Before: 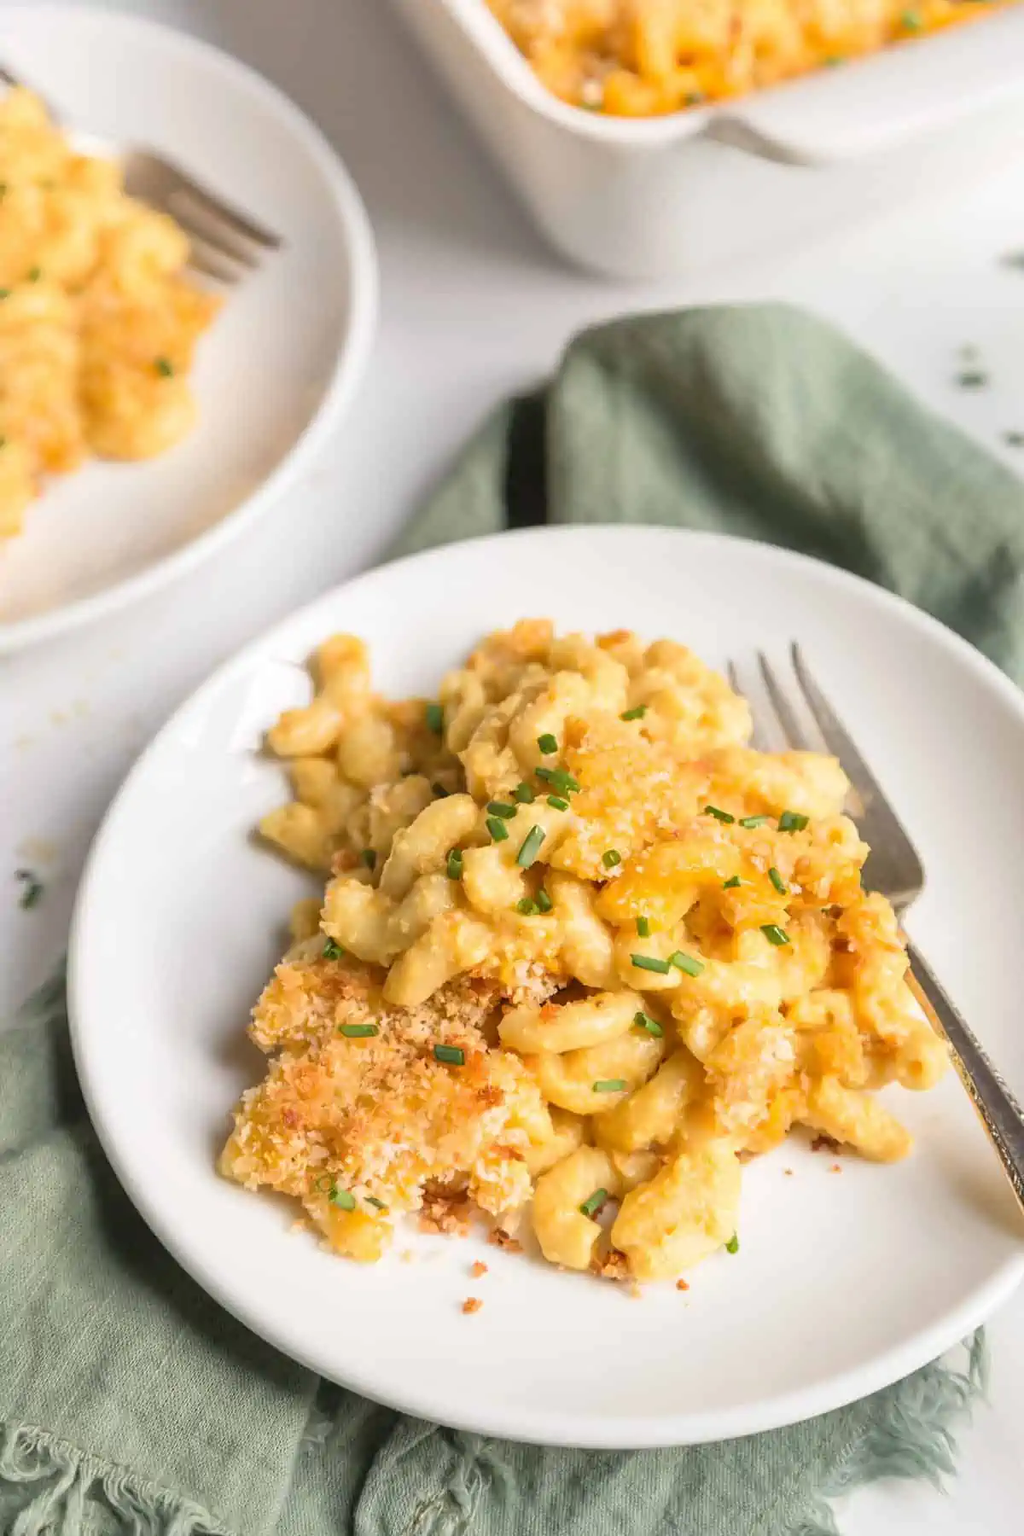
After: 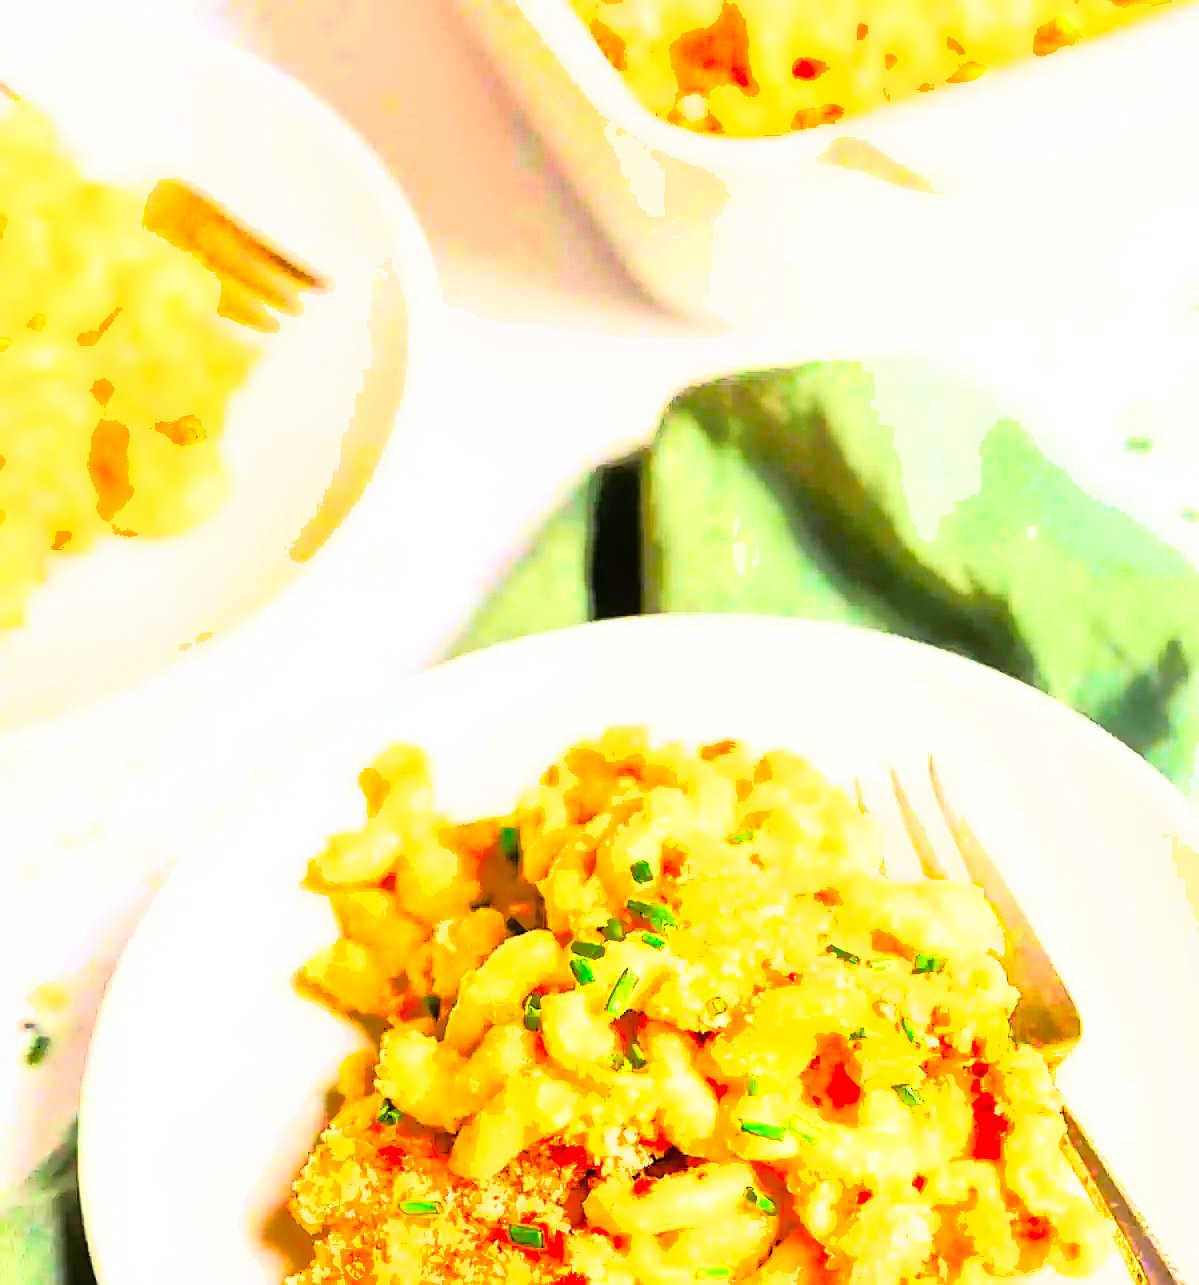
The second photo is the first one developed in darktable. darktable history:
white balance: emerald 1
contrast brightness saturation: saturation 0.5
crop: bottom 28.576%
rgb curve: curves: ch0 [(0, 0) (0.21, 0.15) (0.24, 0.21) (0.5, 0.75) (0.75, 0.96) (0.89, 0.99) (1, 1)]; ch1 [(0, 0.02) (0.21, 0.13) (0.25, 0.2) (0.5, 0.67) (0.75, 0.9) (0.89, 0.97) (1, 1)]; ch2 [(0, 0.02) (0.21, 0.13) (0.25, 0.2) (0.5, 0.67) (0.75, 0.9) (0.89, 0.97) (1, 1)], compensate middle gray true
exposure: exposure 0.657 EV, compensate highlight preservation false
color balance rgb: linear chroma grading › global chroma 9%, perceptual saturation grading › global saturation 36%, perceptual saturation grading › shadows 35%, perceptual brilliance grading › global brilliance 15%, perceptual brilliance grading › shadows -35%, global vibrance 15%
sharpen: on, module defaults
shadows and highlights: shadows 30
